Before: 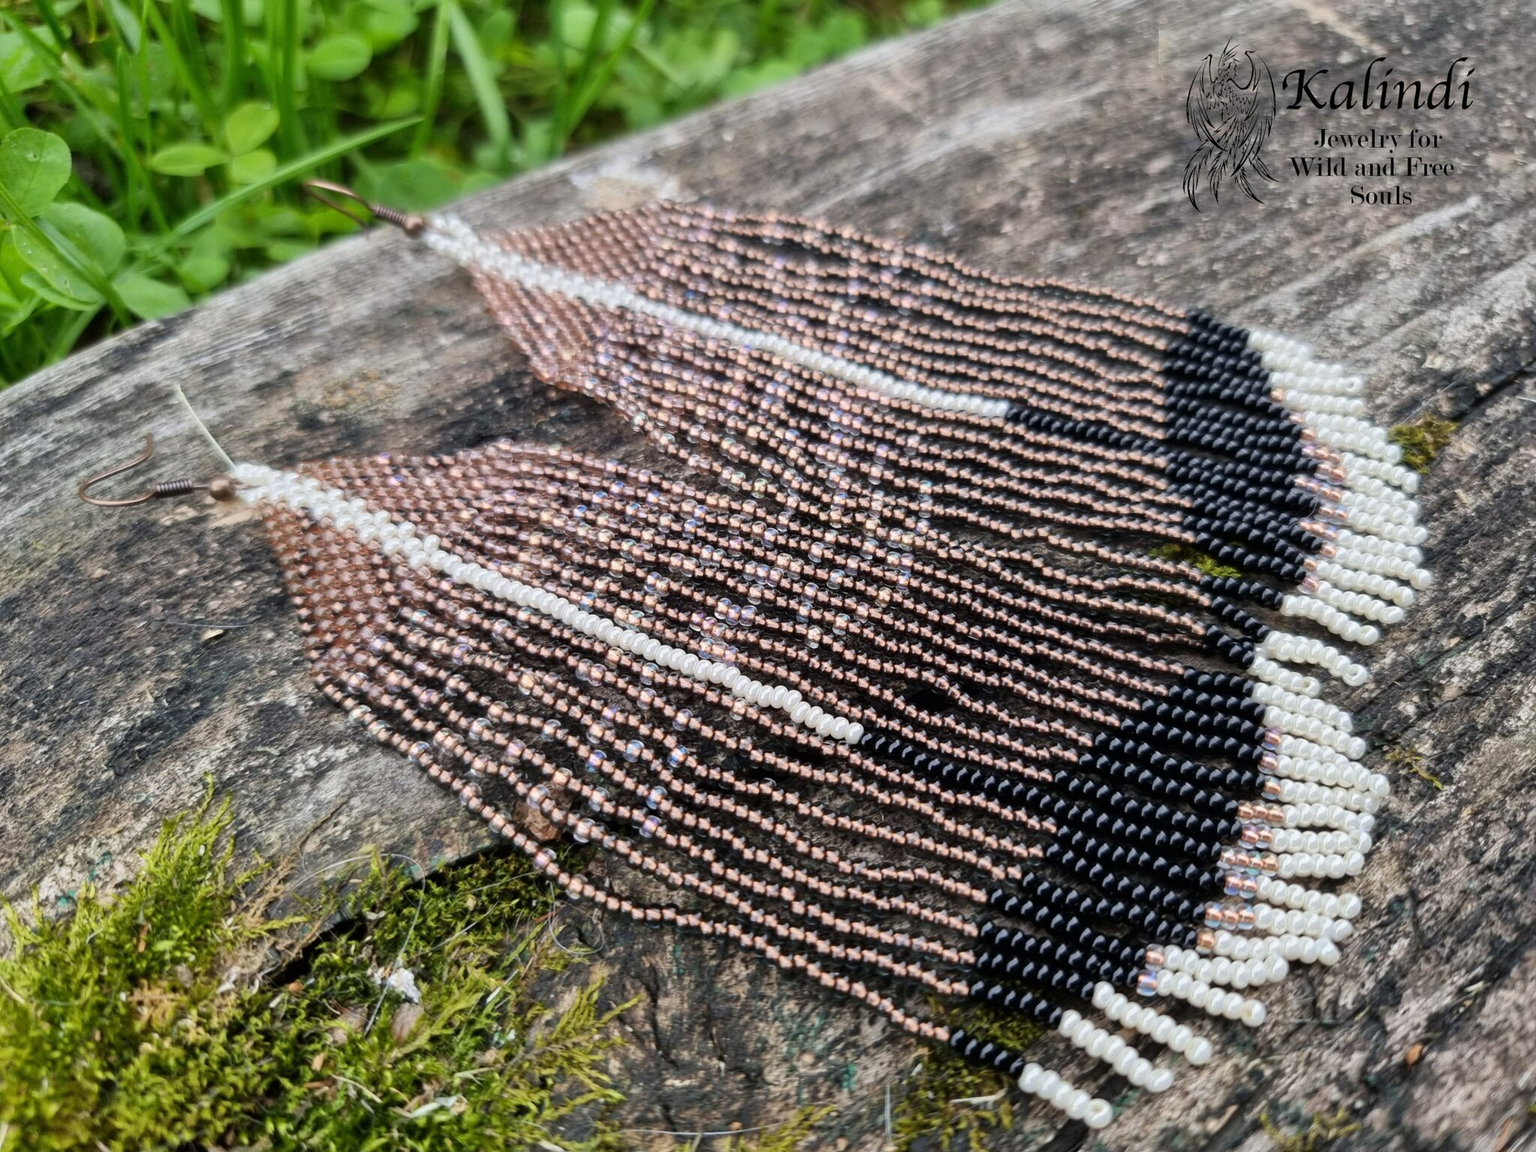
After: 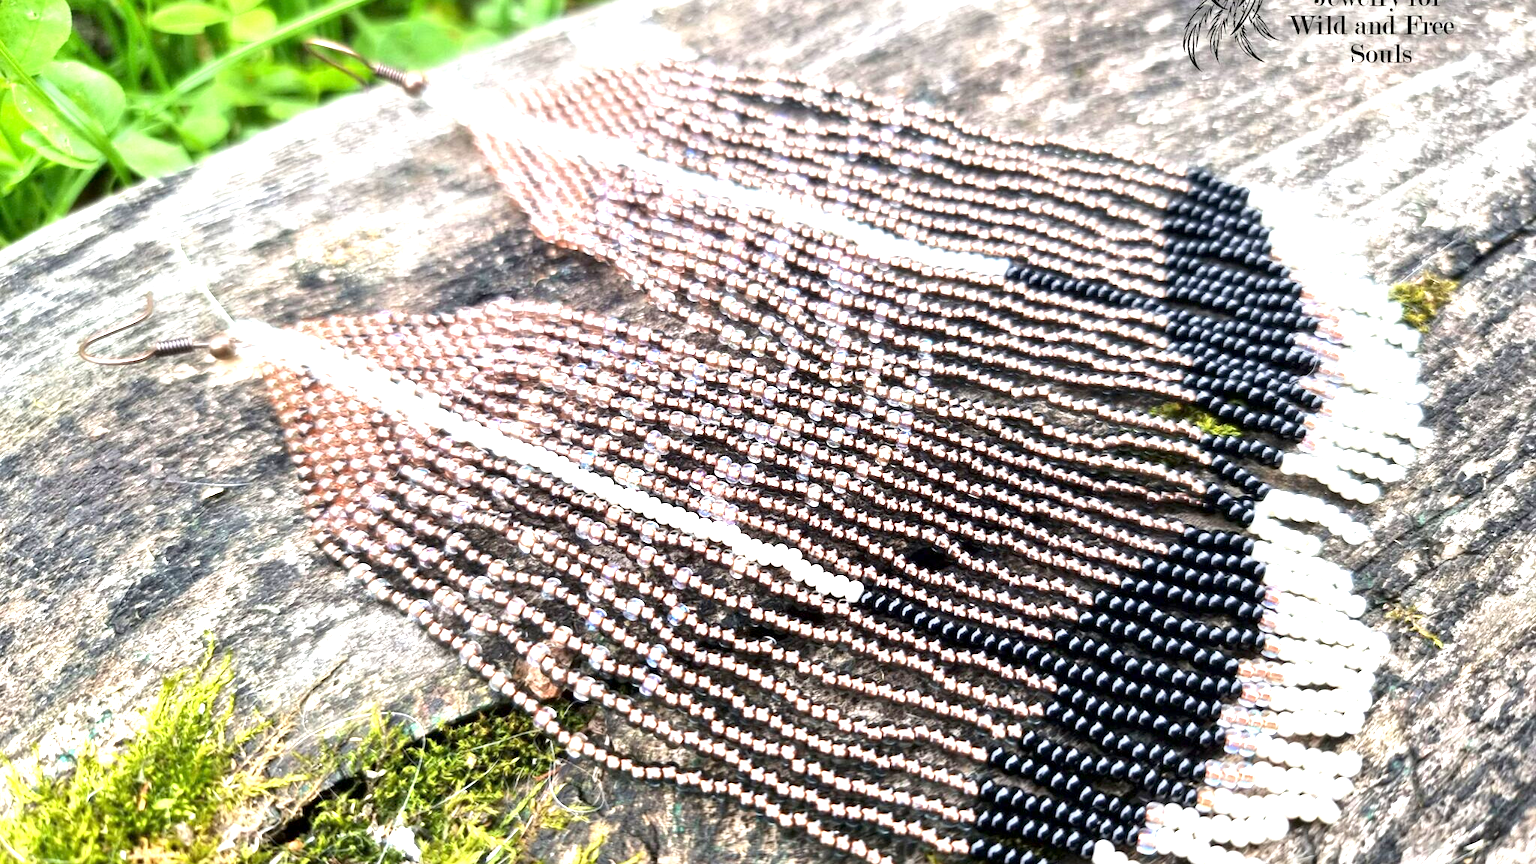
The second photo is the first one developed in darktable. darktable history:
crop and rotate: top 12.369%, bottom 12.545%
exposure: black level correction 0.001, exposure 1.71 EV, compensate highlight preservation false
